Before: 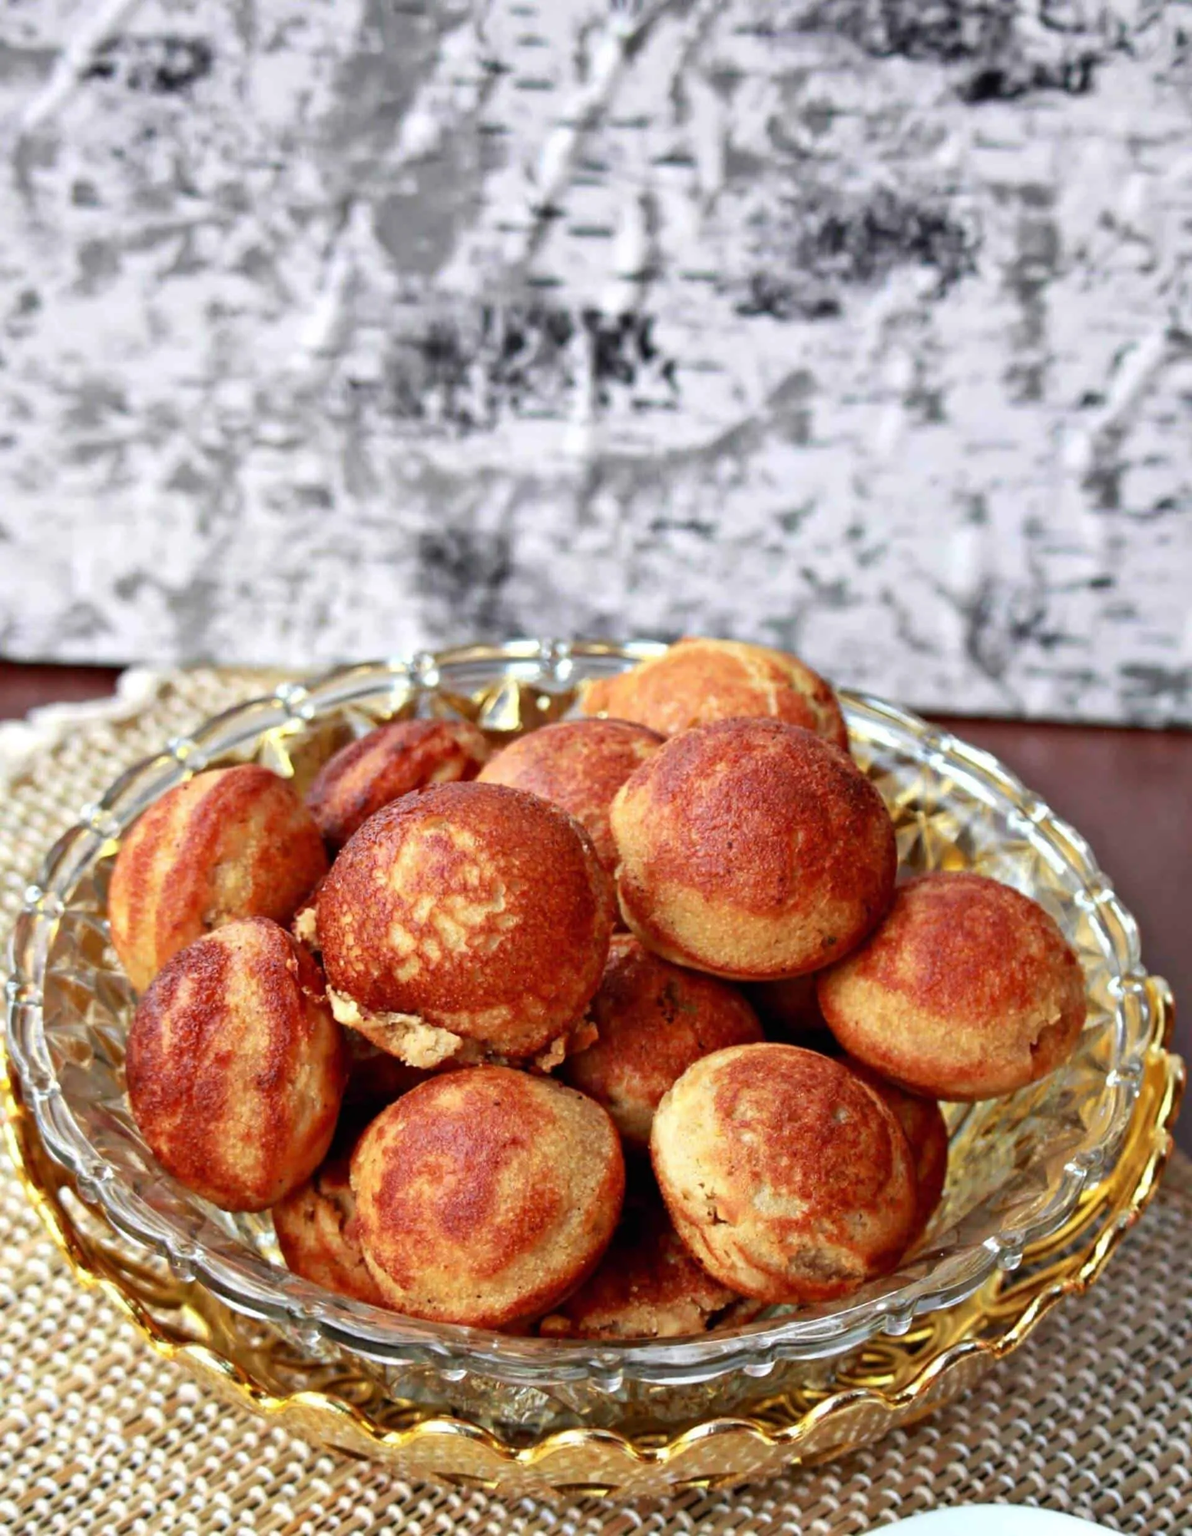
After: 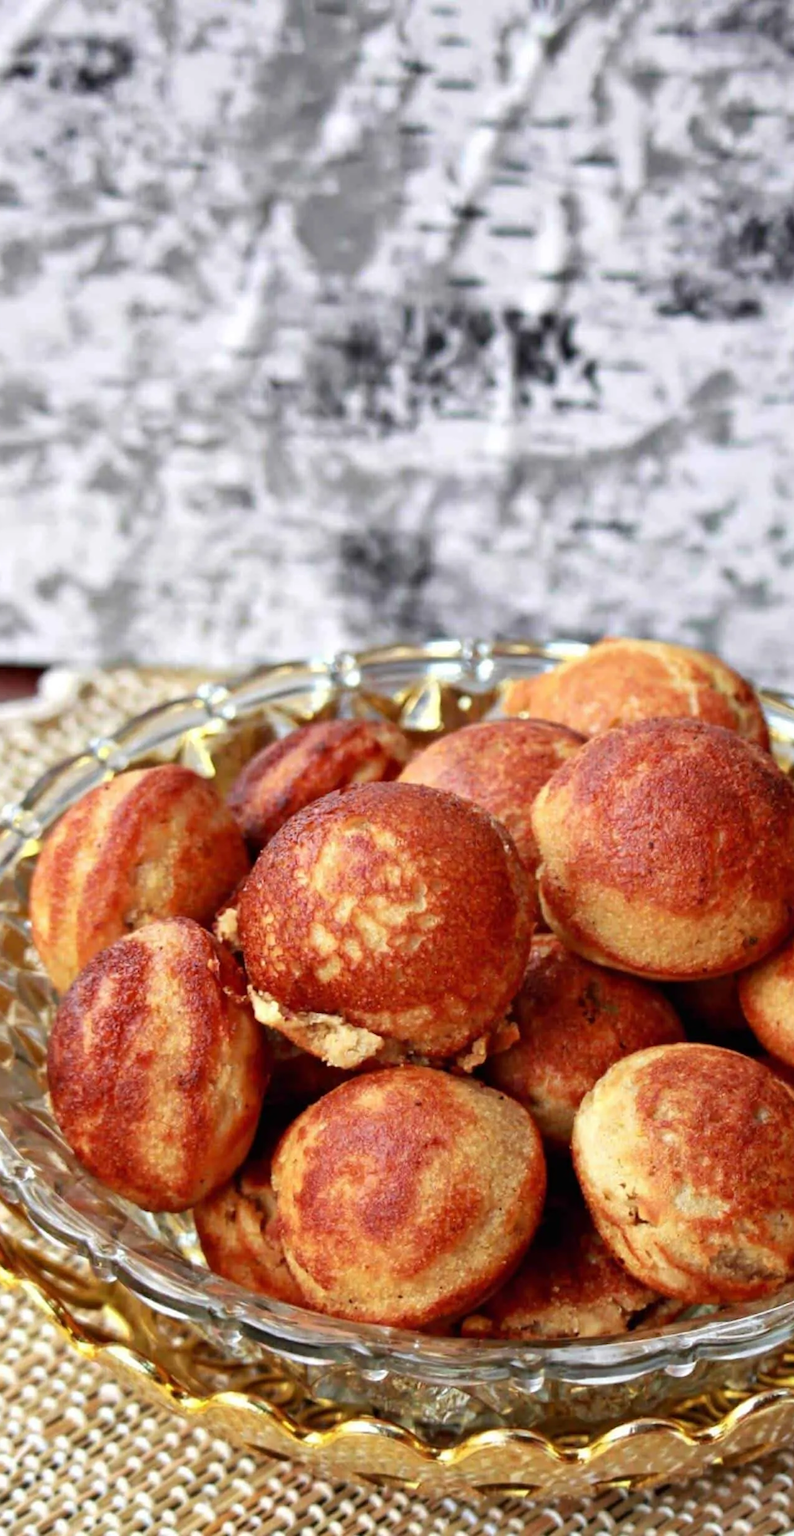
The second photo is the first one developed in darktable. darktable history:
crop and rotate: left 6.617%, right 26.717%
exposure: compensate highlight preservation false
